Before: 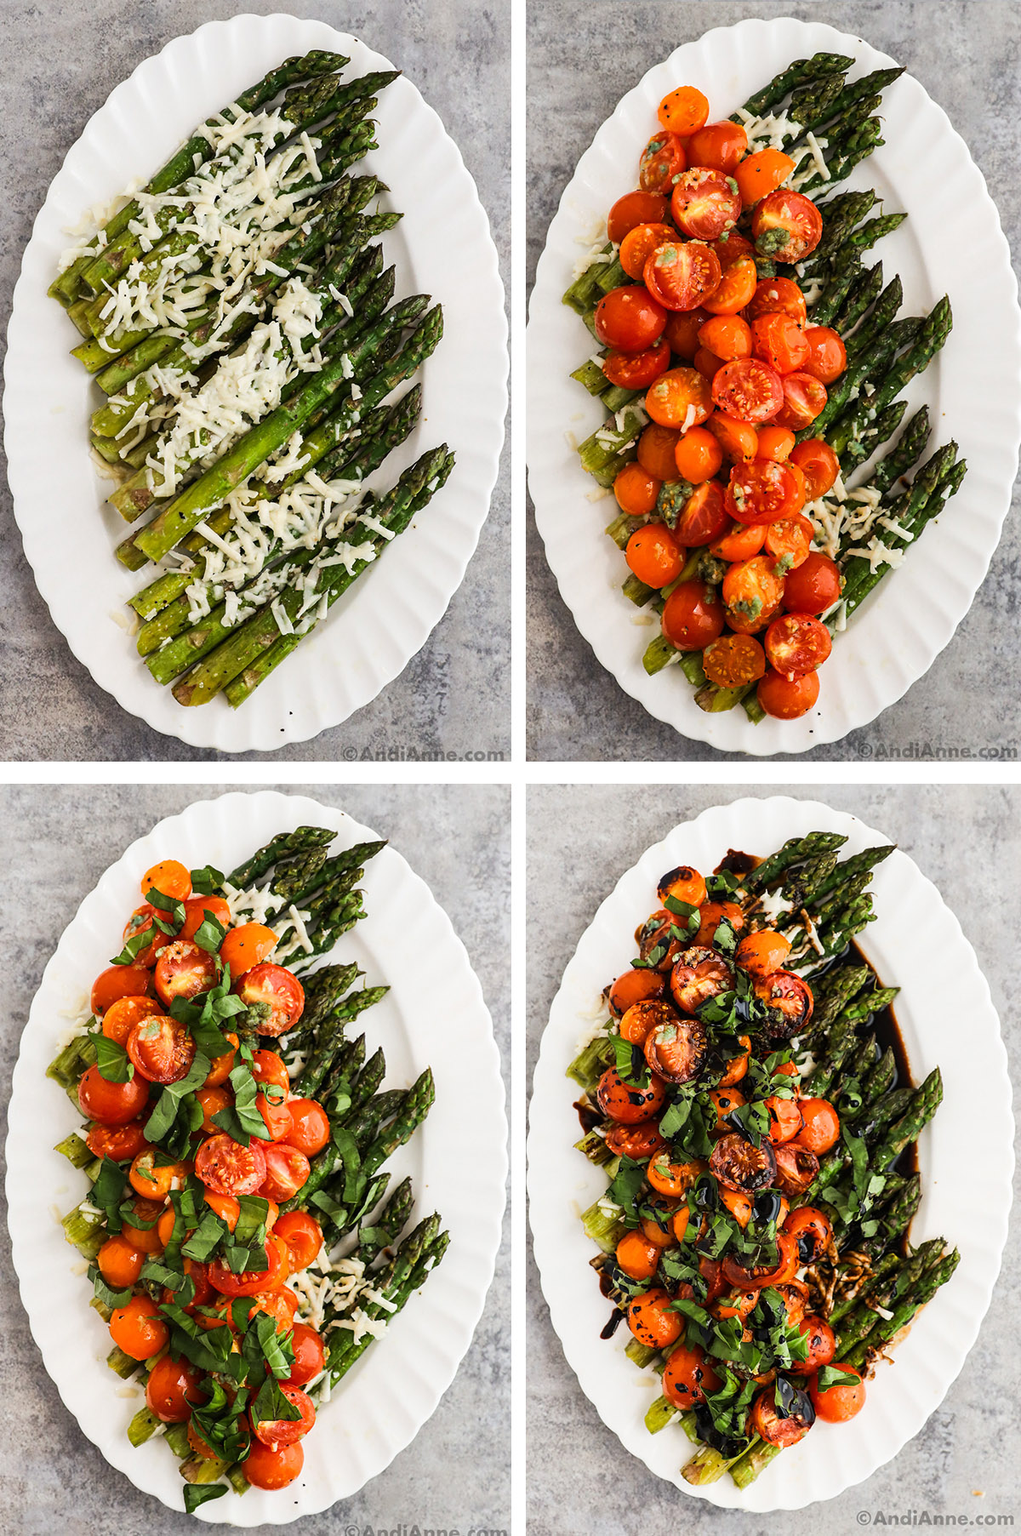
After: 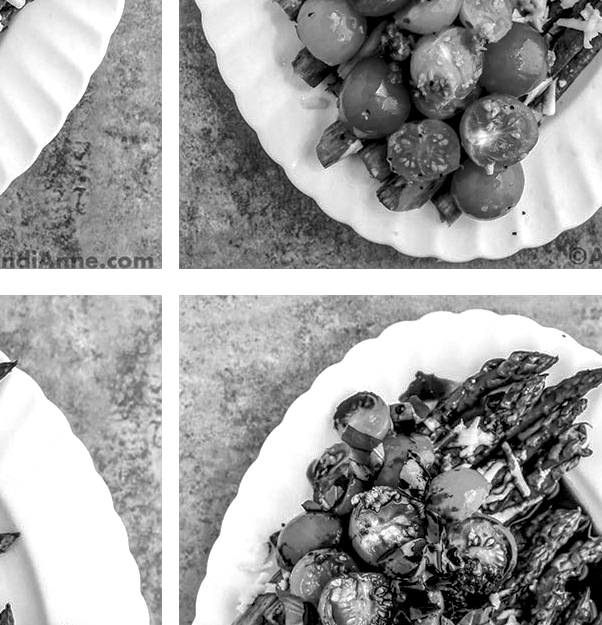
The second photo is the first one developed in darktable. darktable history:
crop: left 36.607%, top 34.735%, right 13.146%, bottom 30.611%
local contrast: highlights 0%, shadows 0%, detail 182%
shadows and highlights: on, module defaults
color balance rgb: shadows lift › chroma 4.41%, shadows lift › hue 27°, power › chroma 2.5%, power › hue 70°, highlights gain › chroma 1%, highlights gain › hue 27°, saturation formula JzAzBz (2021)
levels: levels [0.016, 0.492, 0.969]
monochrome: a -3.63, b -0.465
